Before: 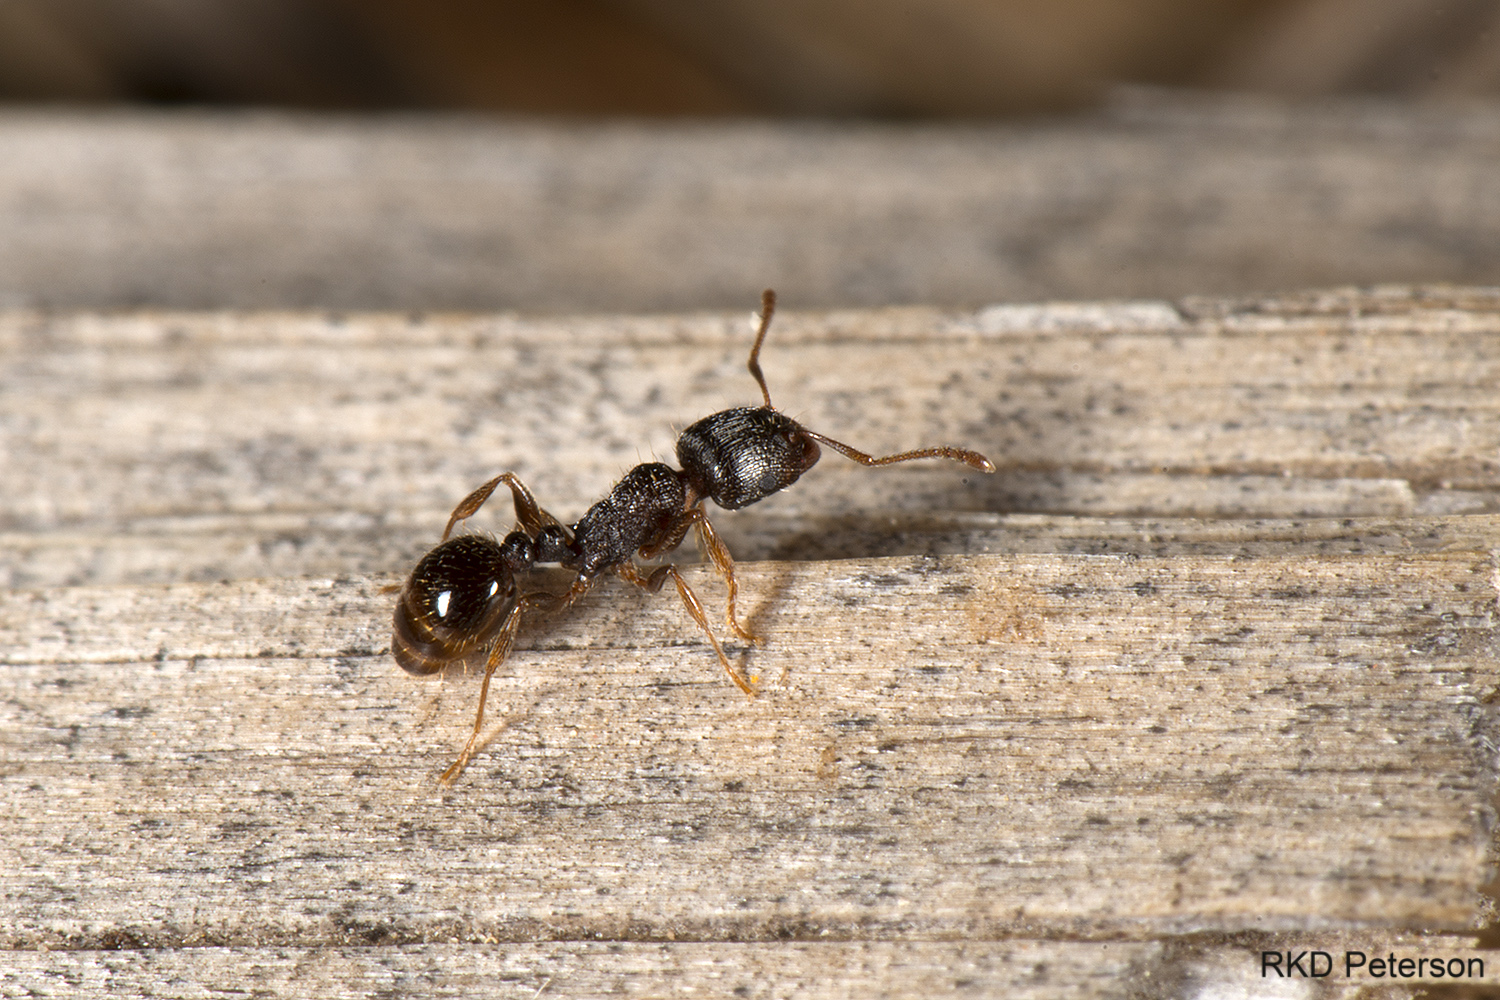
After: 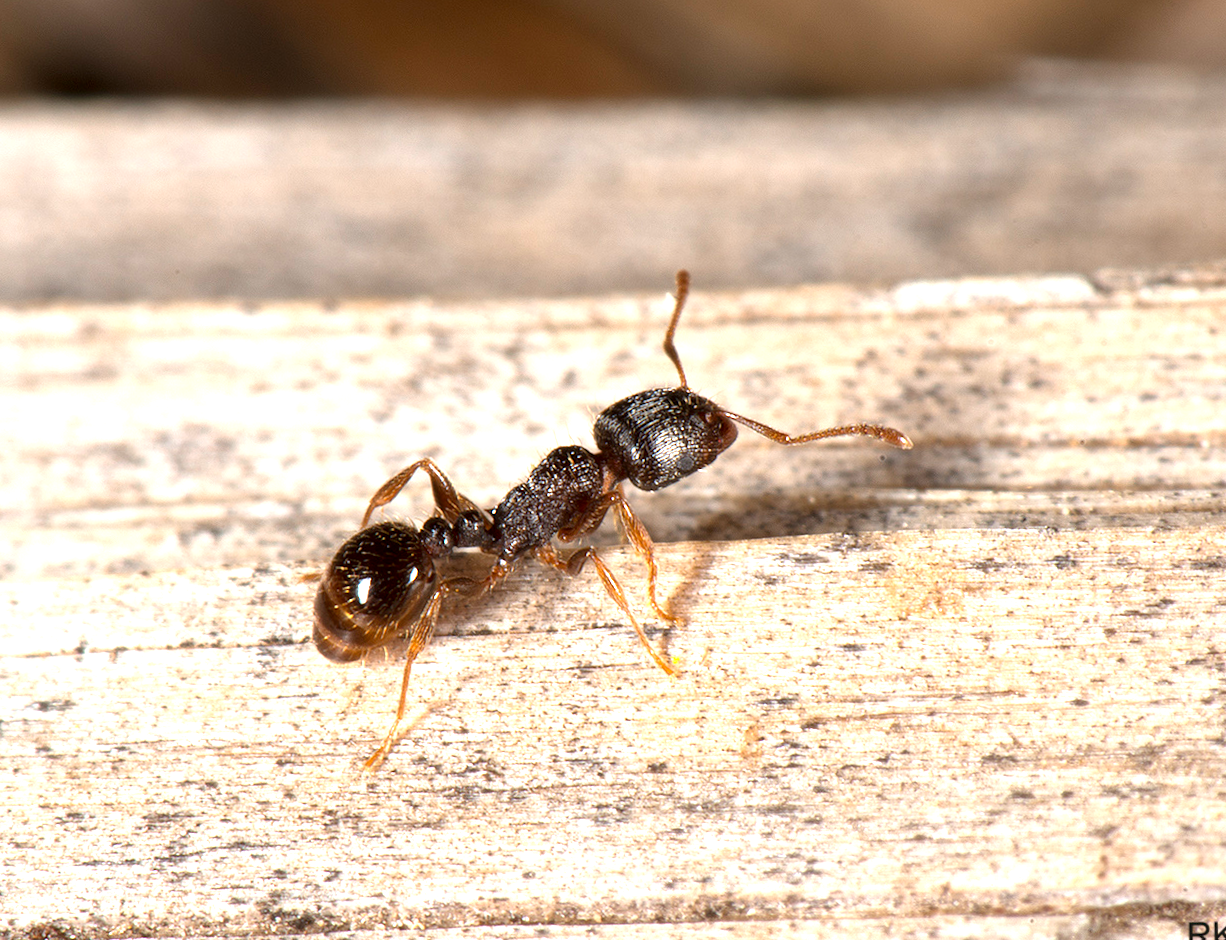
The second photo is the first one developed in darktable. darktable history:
exposure: black level correction 0, exposure 0.938 EV, compensate exposure bias true, compensate highlight preservation false
crop and rotate: angle 1.13°, left 4.159%, top 0.503%, right 11.697%, bottom 2.688%
